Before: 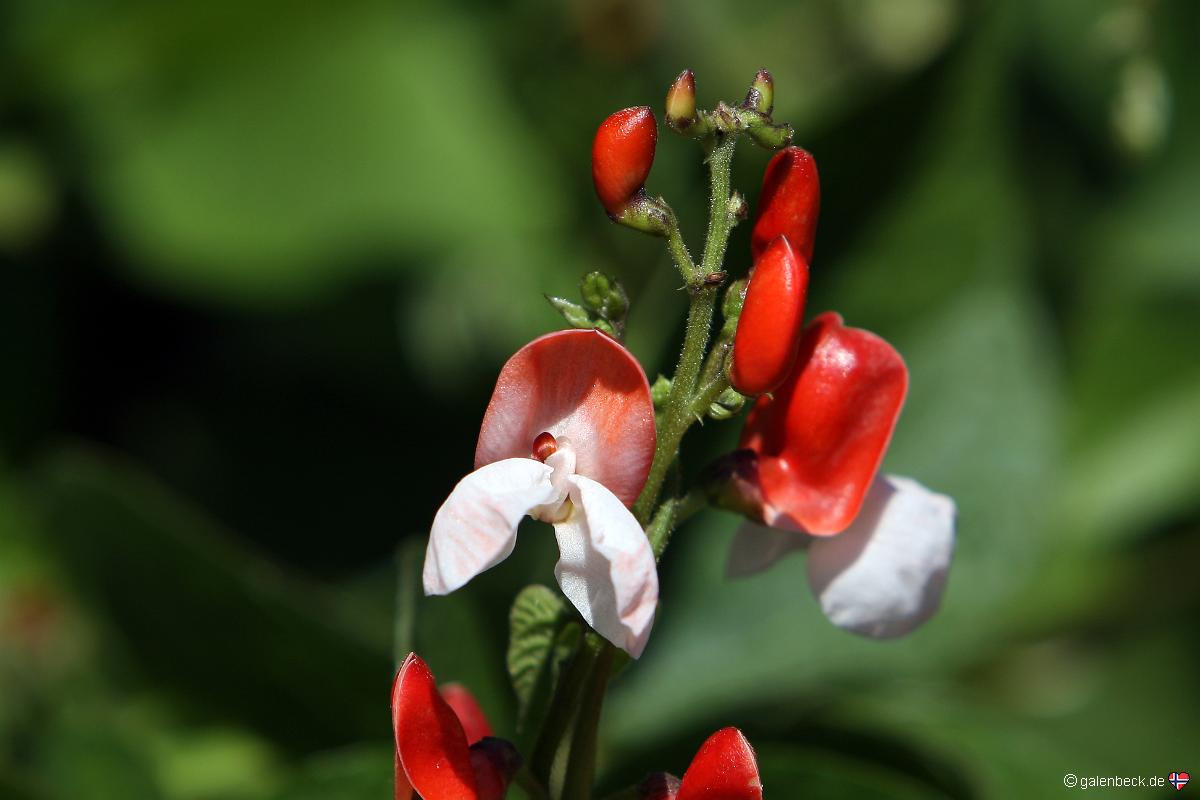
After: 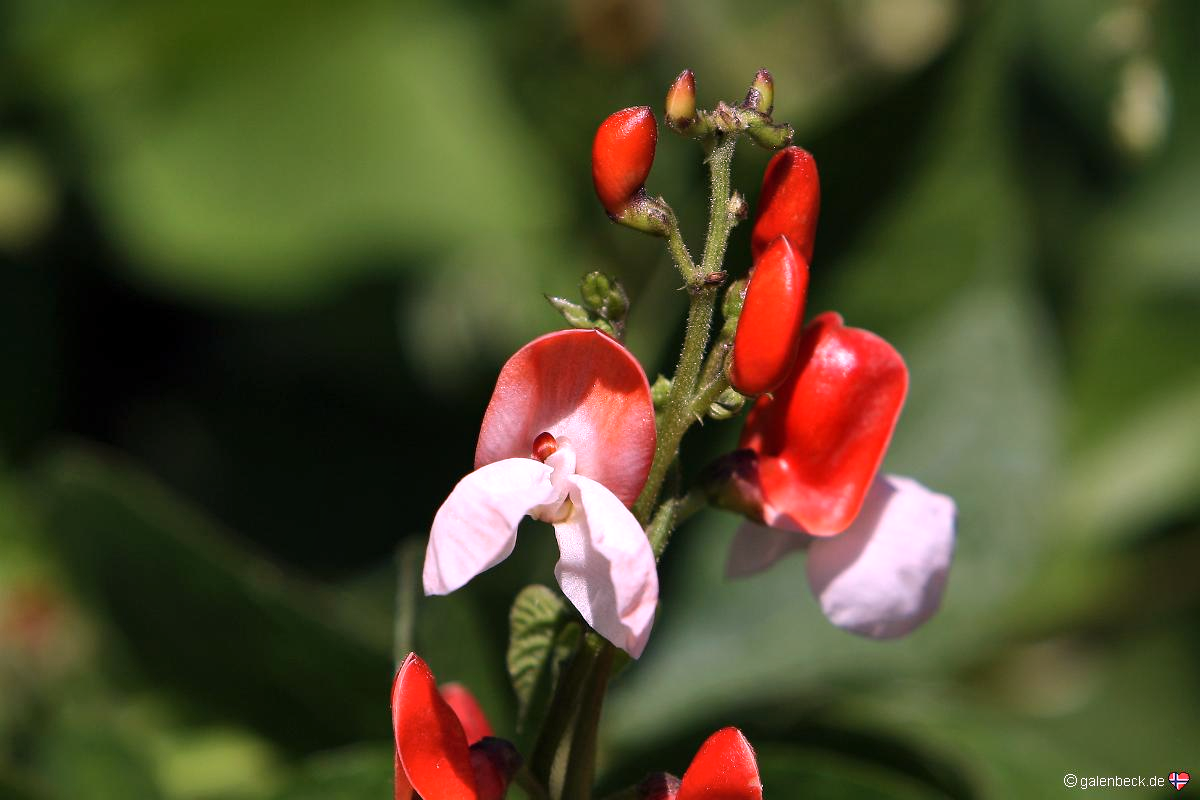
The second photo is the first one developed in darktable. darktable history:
white balance: red 1.188, blue 1.11
shadows and highlights: shadows 37.27, highlights -28.18, soften with gaussian
